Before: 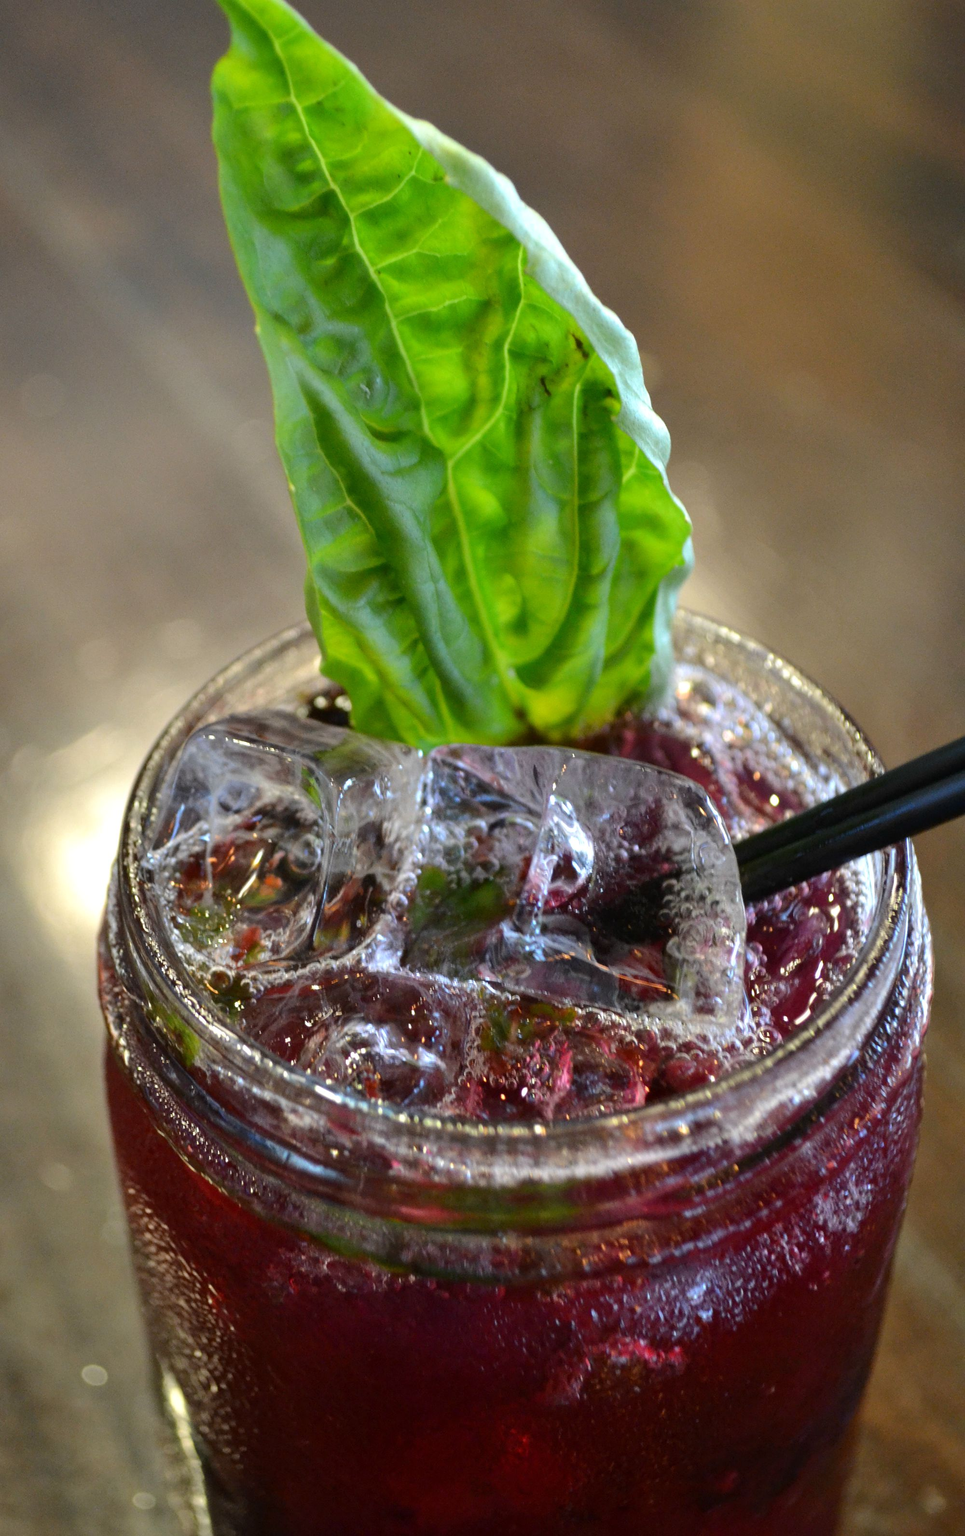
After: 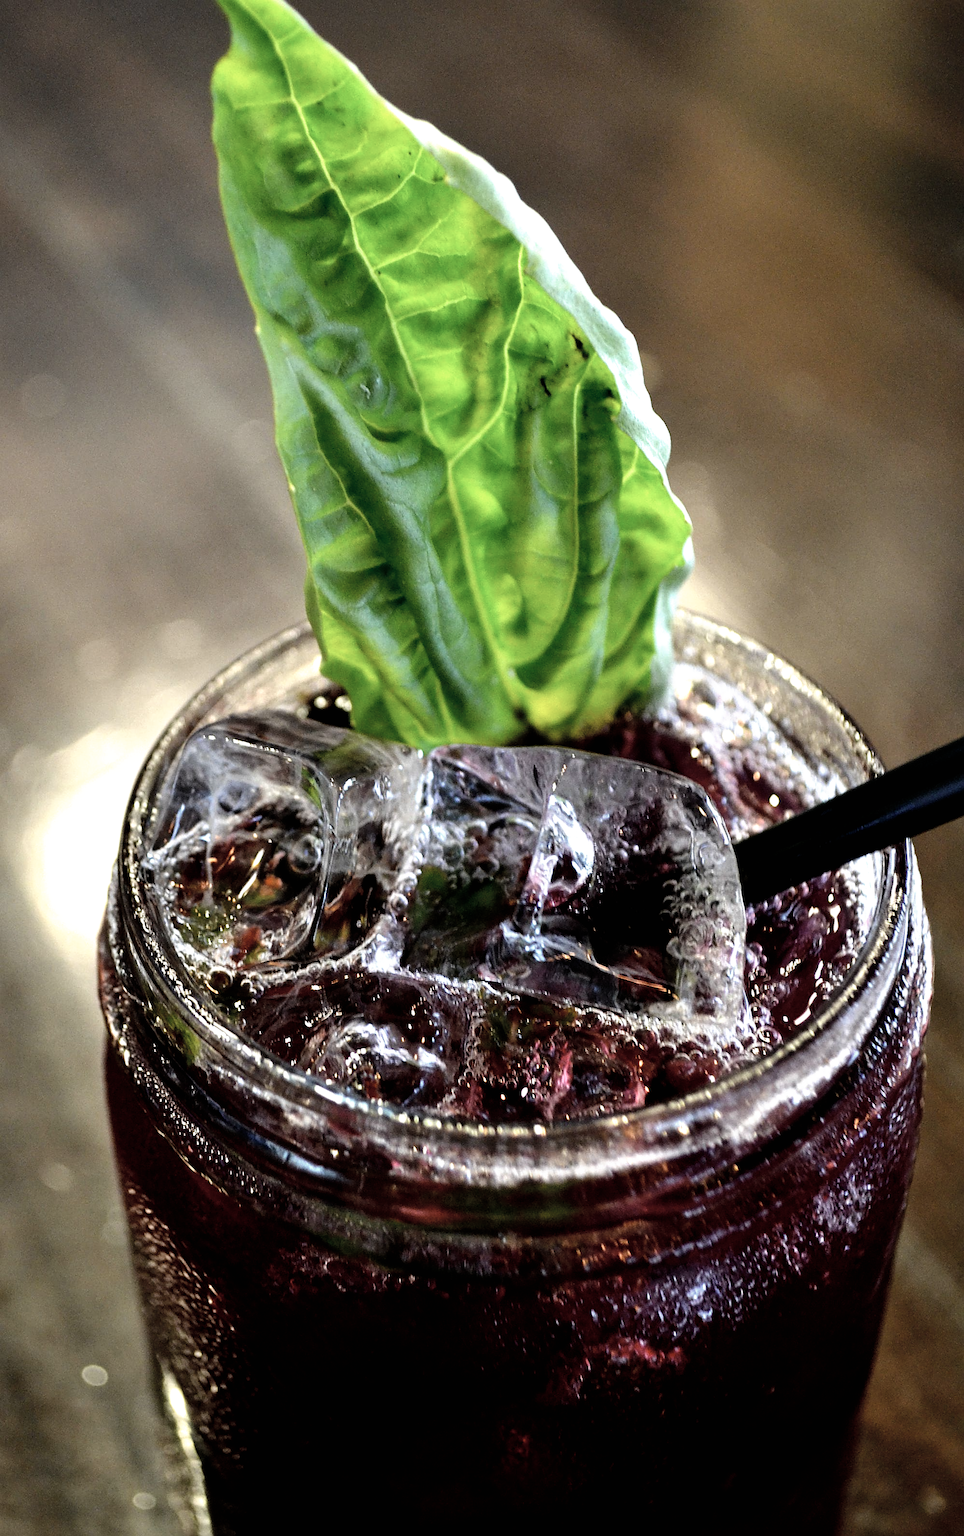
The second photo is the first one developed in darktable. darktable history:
filmic rgb: black relative exposure -8.2 EV, white relative exposure 2.2 EV, threshold 3 EV, hardness 7.11, latitude 85.74%, contrast 1.696, highlights saturation mix -4%, shadows ↔ highlights balance -2.69%, preserve chrominance no, color science v5 (2021), contrast in shadows safe, contrast in highlights safe, enable highlight reconstruction true
sharpen: on, module defaults
color correction: saturation 0.57
